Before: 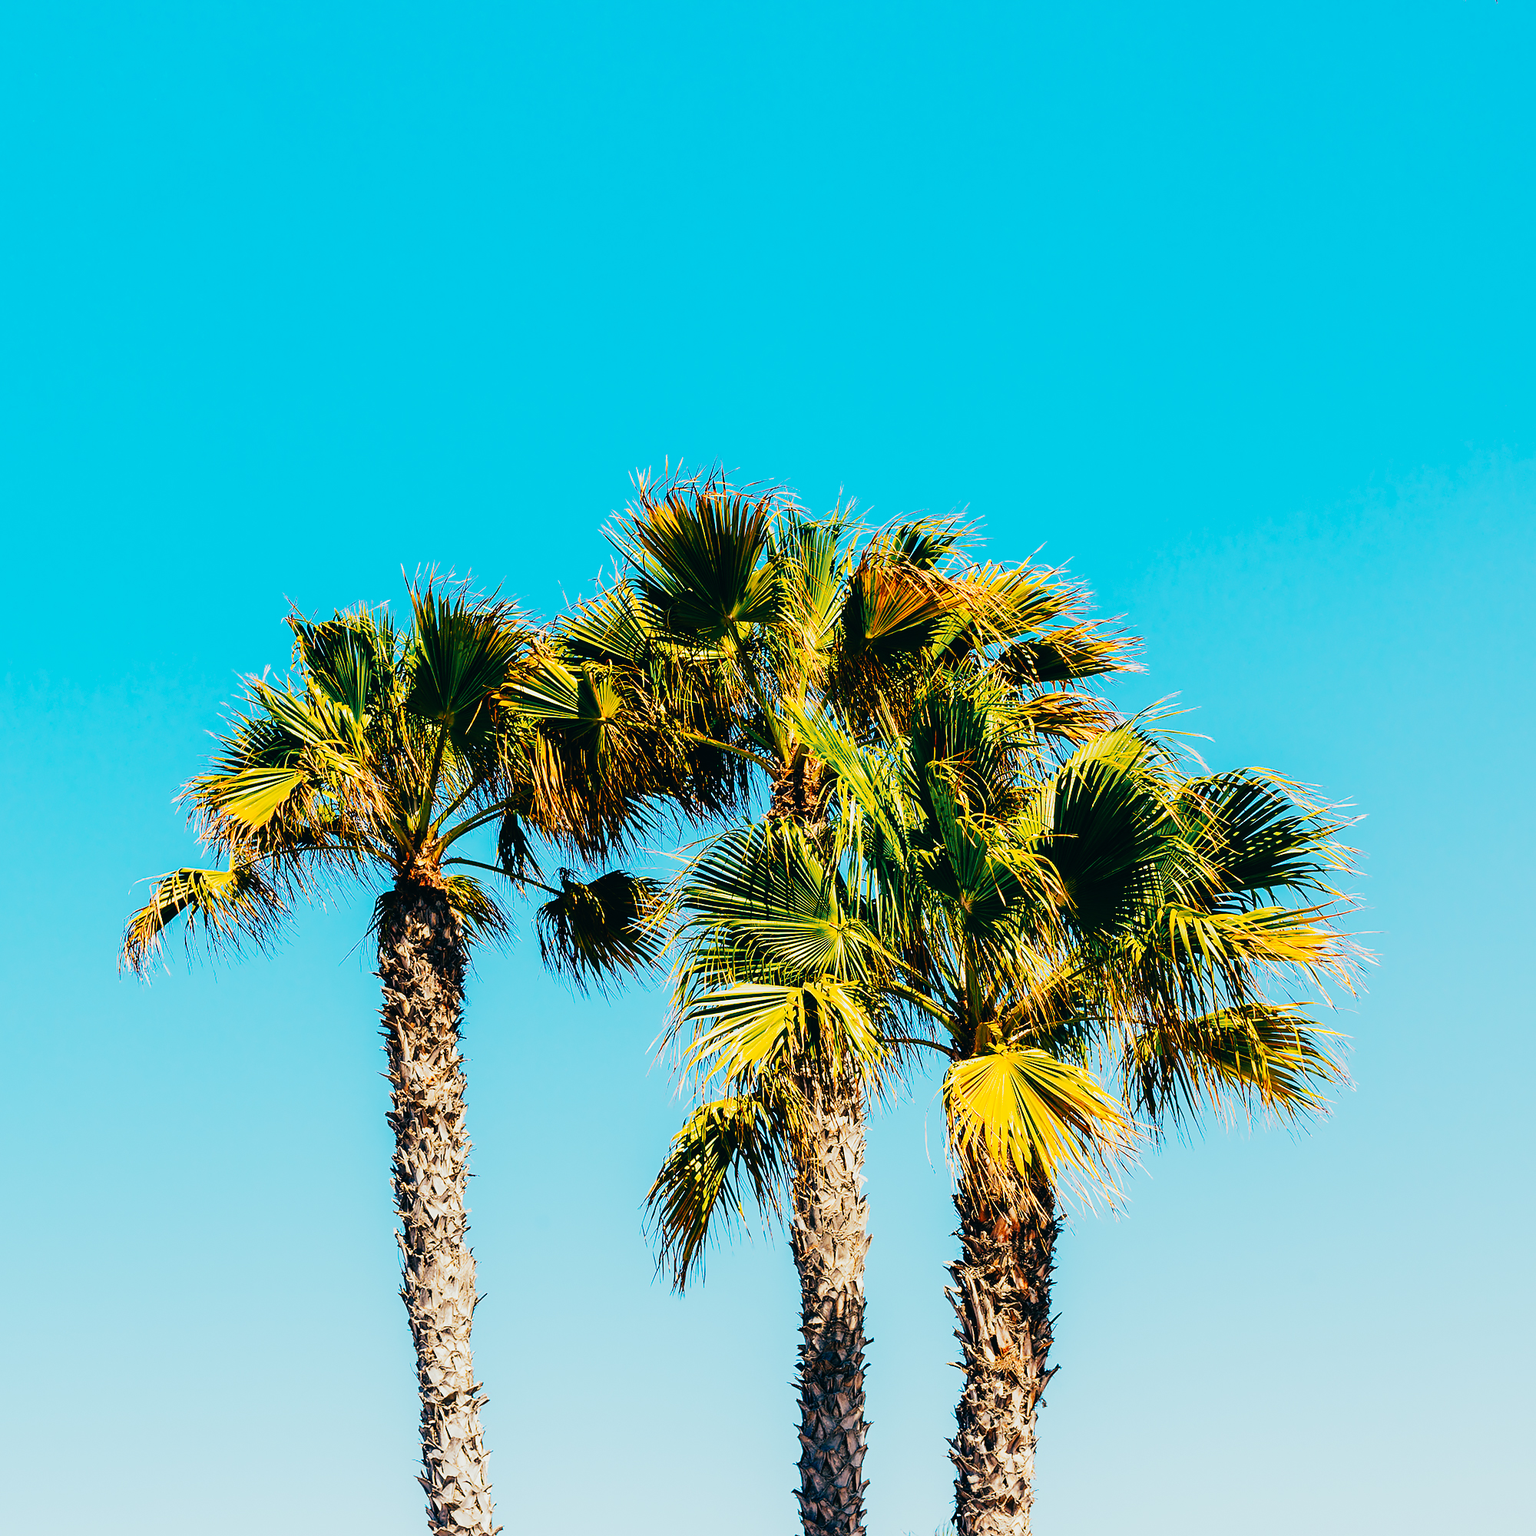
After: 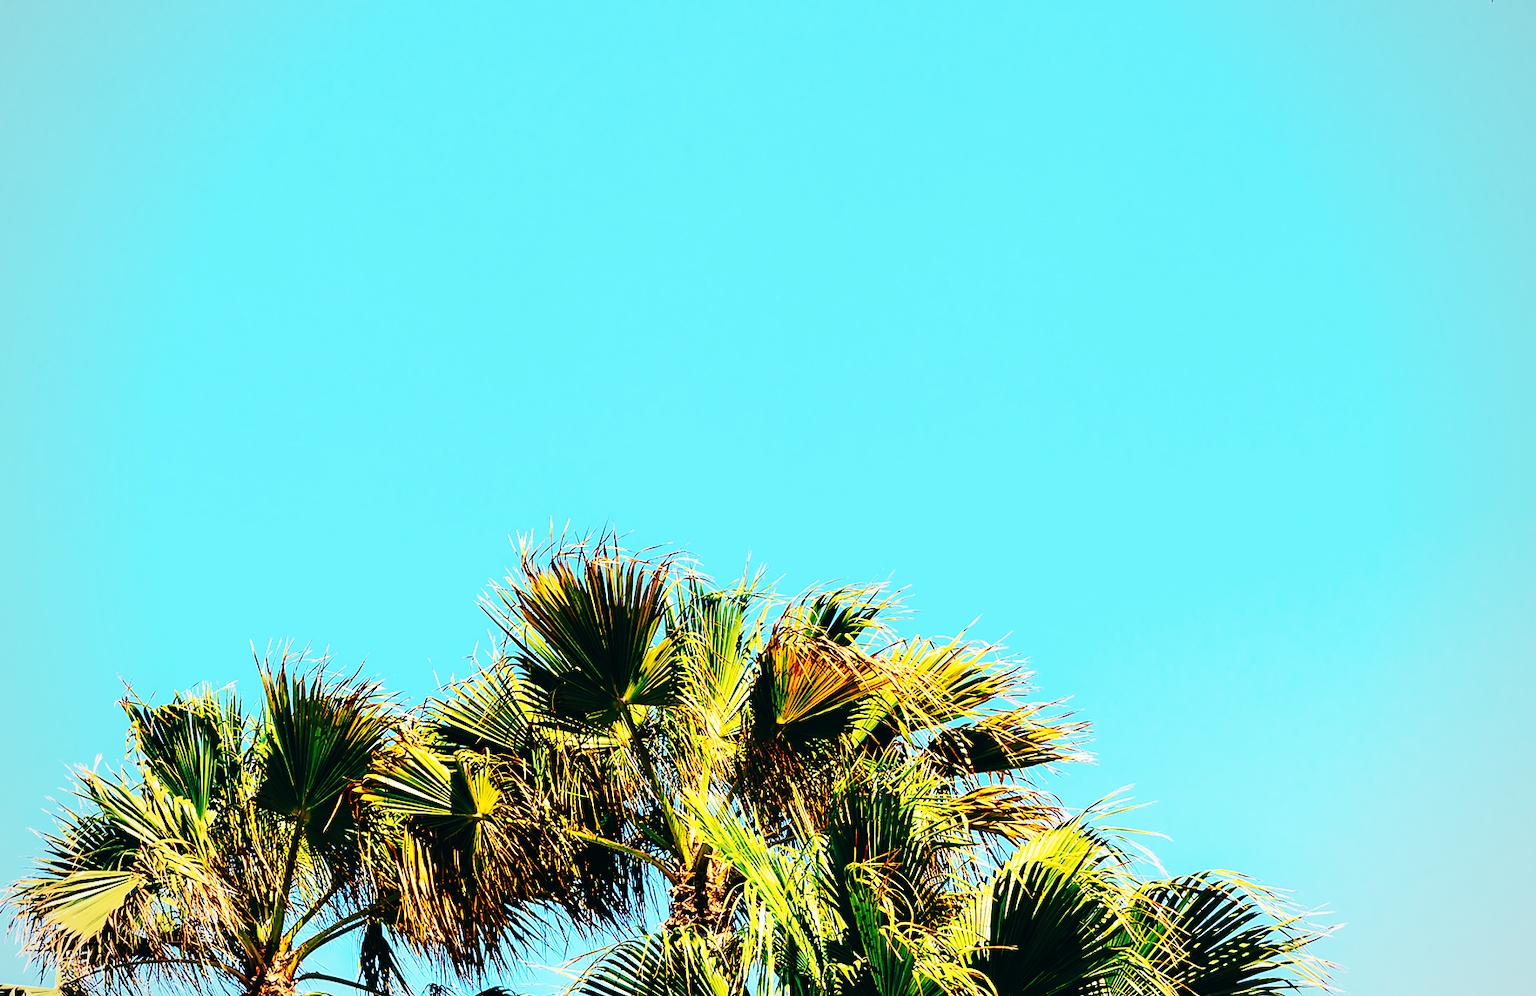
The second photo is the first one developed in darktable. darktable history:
crop and rotate: left 11.797%, bottom 42.759%
base curve: curves: ch0 [(0, 0) (0.036, 0.037) (0.121, 0.228) (0.46, 0.76) (0.859, 0.983) (1, 1)], preserve colors none
vignetting: fall-off radius 61.16%, brightness -0.267
